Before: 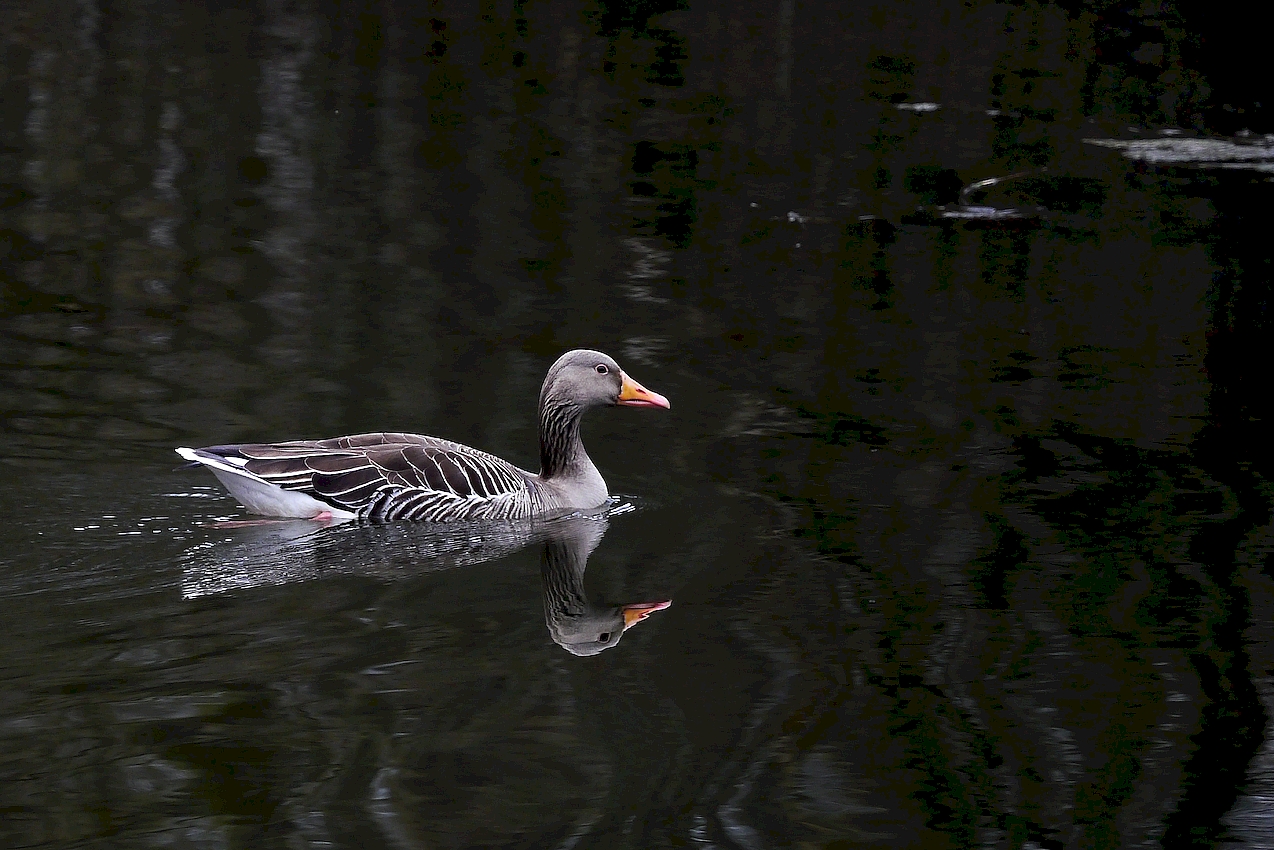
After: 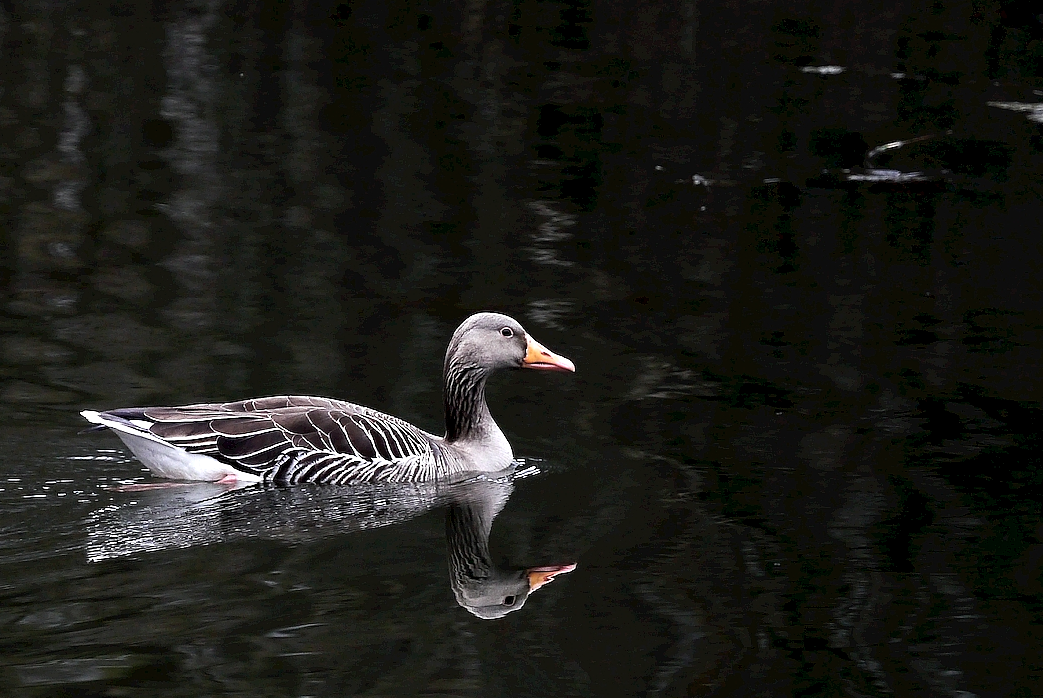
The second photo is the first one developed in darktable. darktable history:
crop and rotate: left 7.518%, top 4.525%, right 10.579%, bottom 13.253%
contrast brightness saturation: contrast 0.096, saturation -0.355
levels: levels [0, 0.43, 0.859]
